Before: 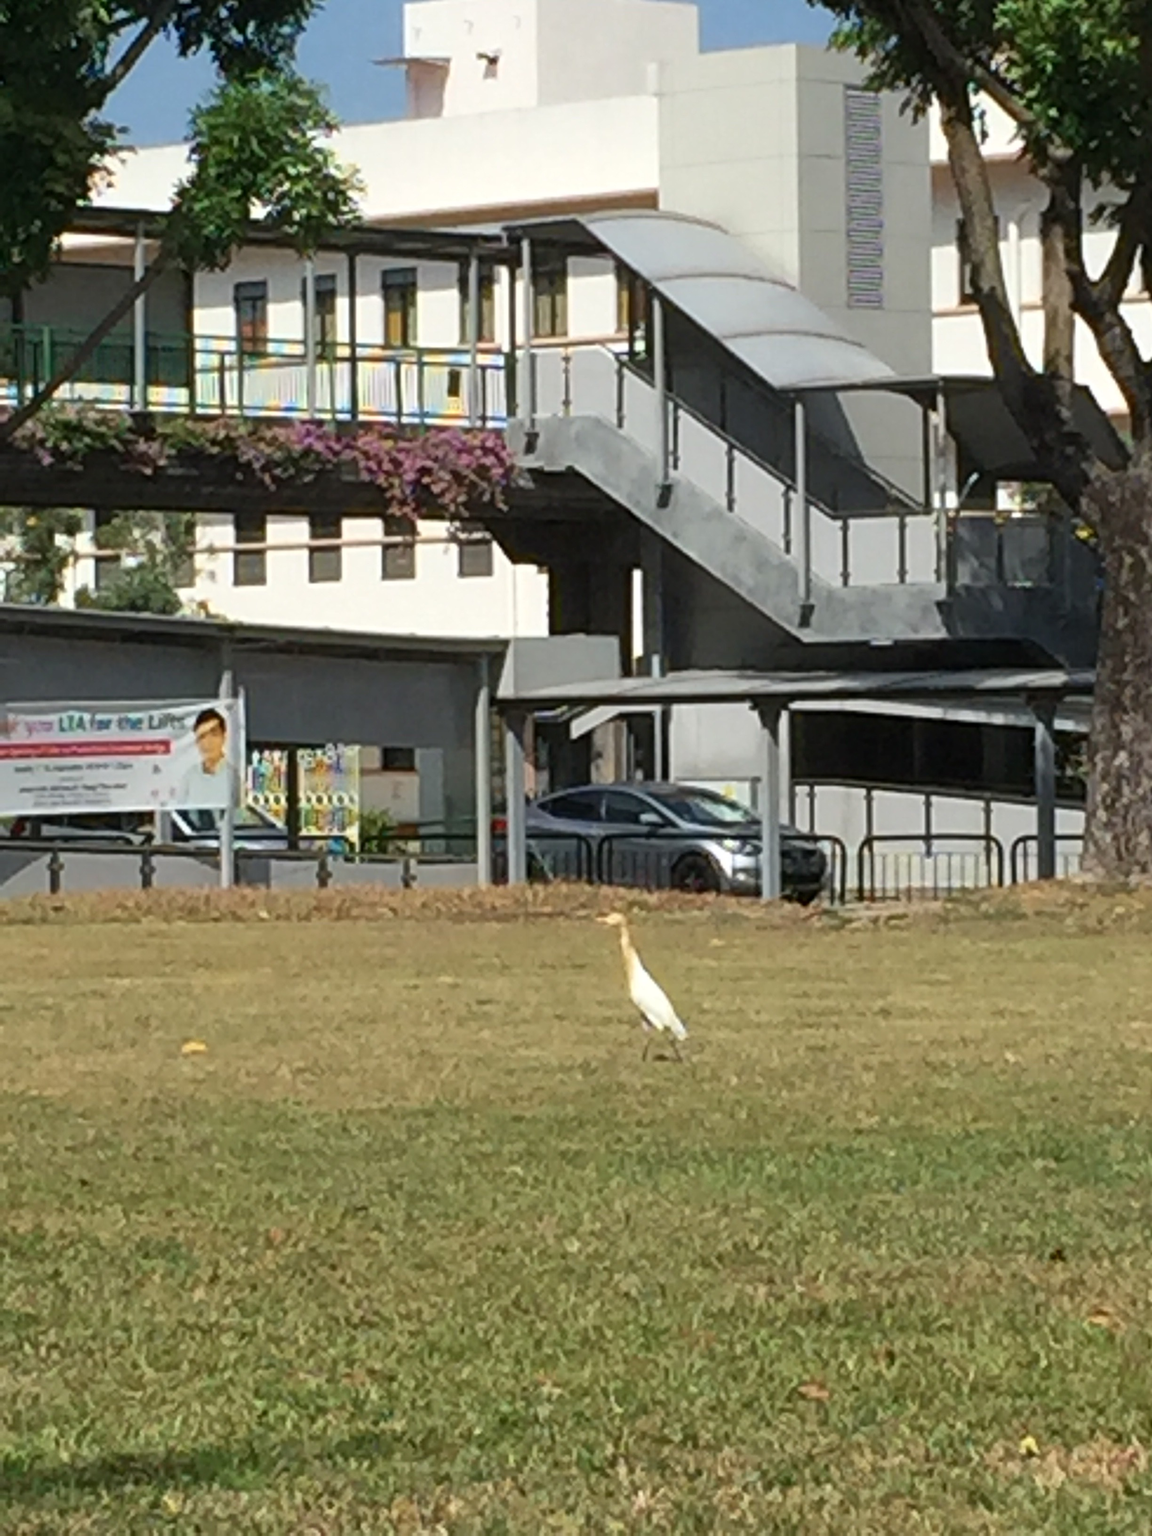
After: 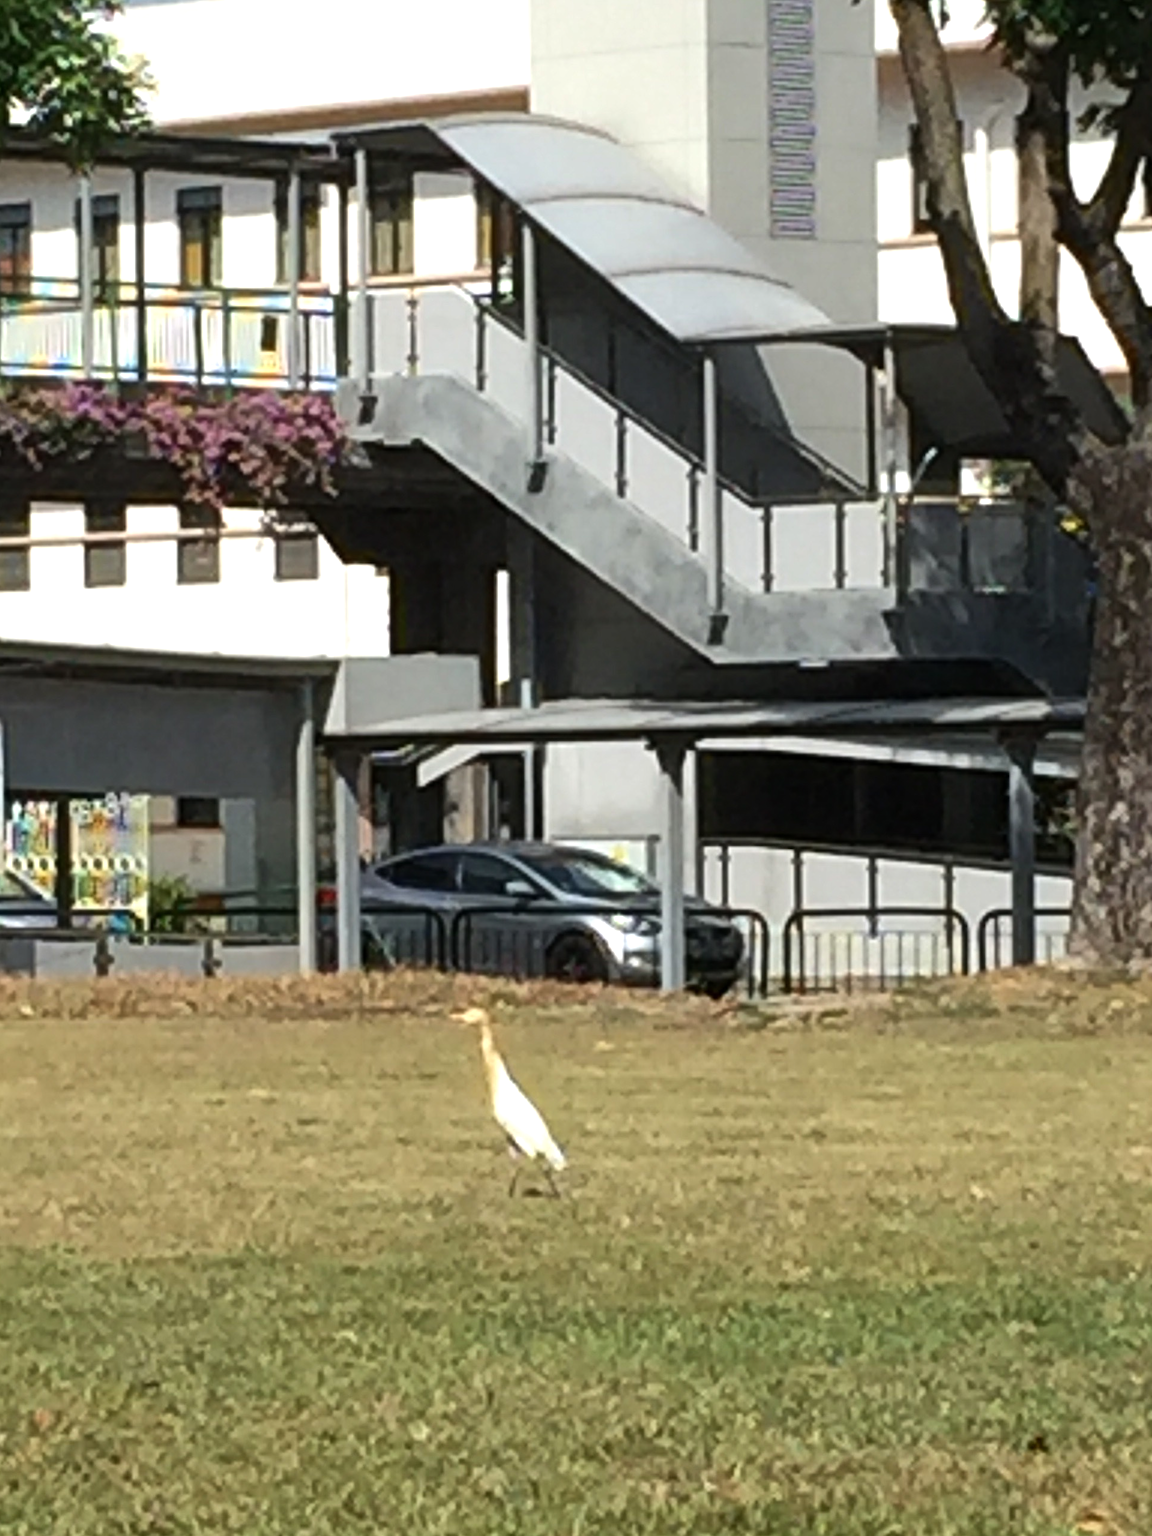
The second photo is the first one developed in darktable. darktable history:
tone equalizer: -8 EV -0.409 EV, -7 EV -0.409 EV, -6 EV -0.315 EV, -5 EV -0.195 EV, -3 EV 0.197 EV, -2 EV 0.326 EV, -1 EV 0.395 EV, +0 EV 0.393 EV, edges refinement/feathering 500, mask exposure compensation -1.57 EV, preserve details no
crop and rotate: left 21.103%, top 7.914%, right 0.339%, bottom 13.556%
